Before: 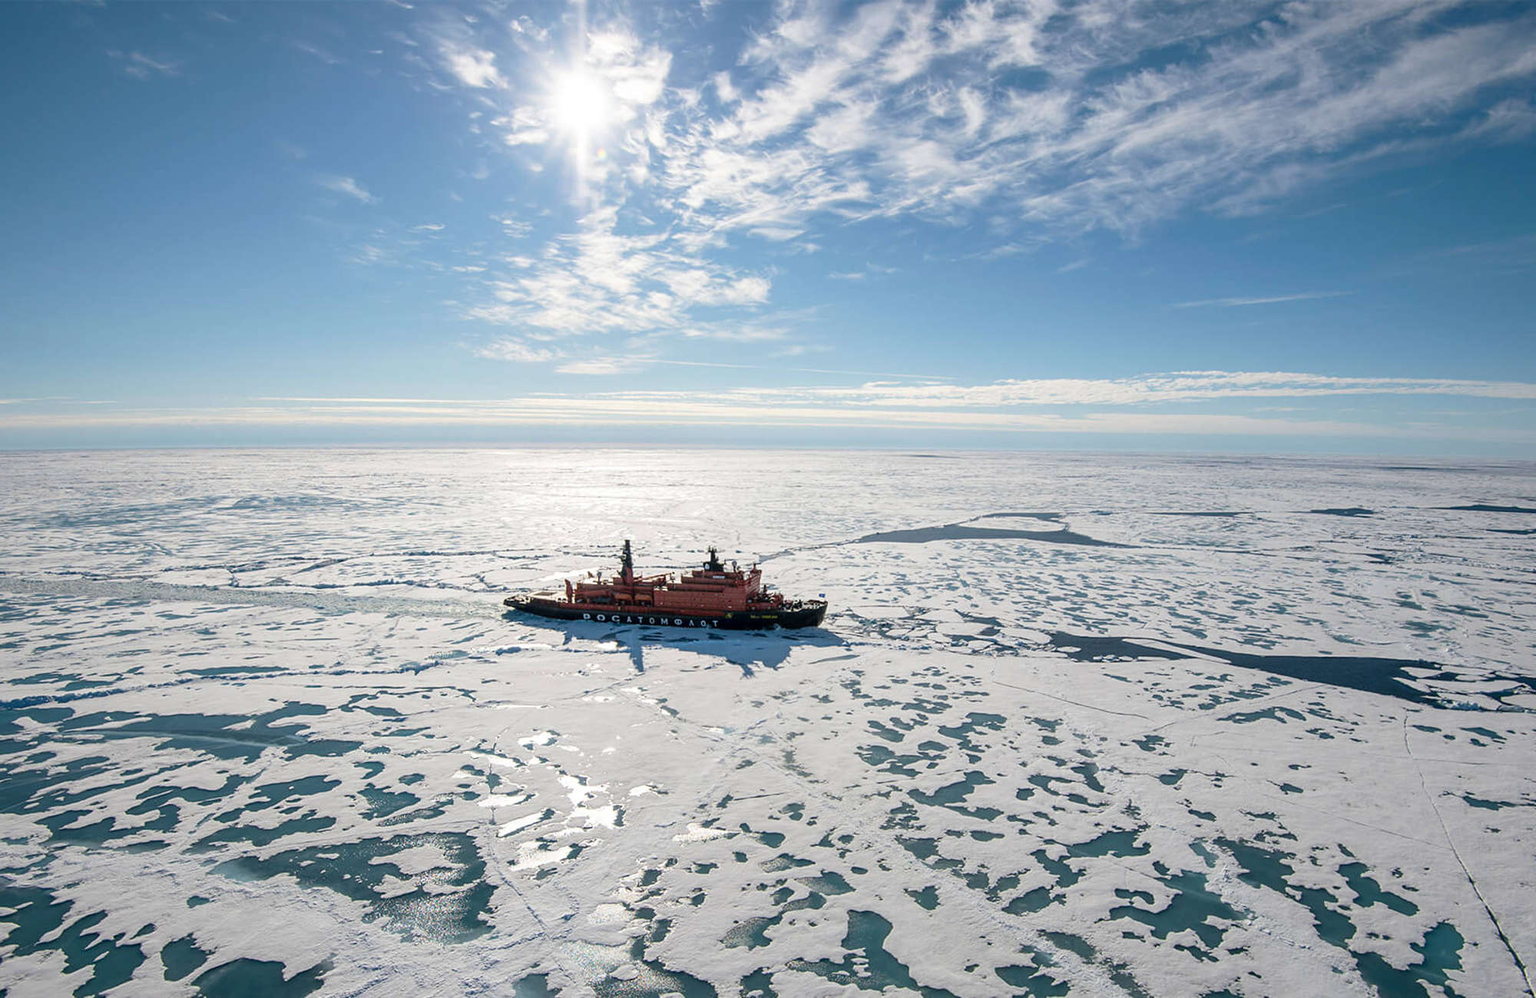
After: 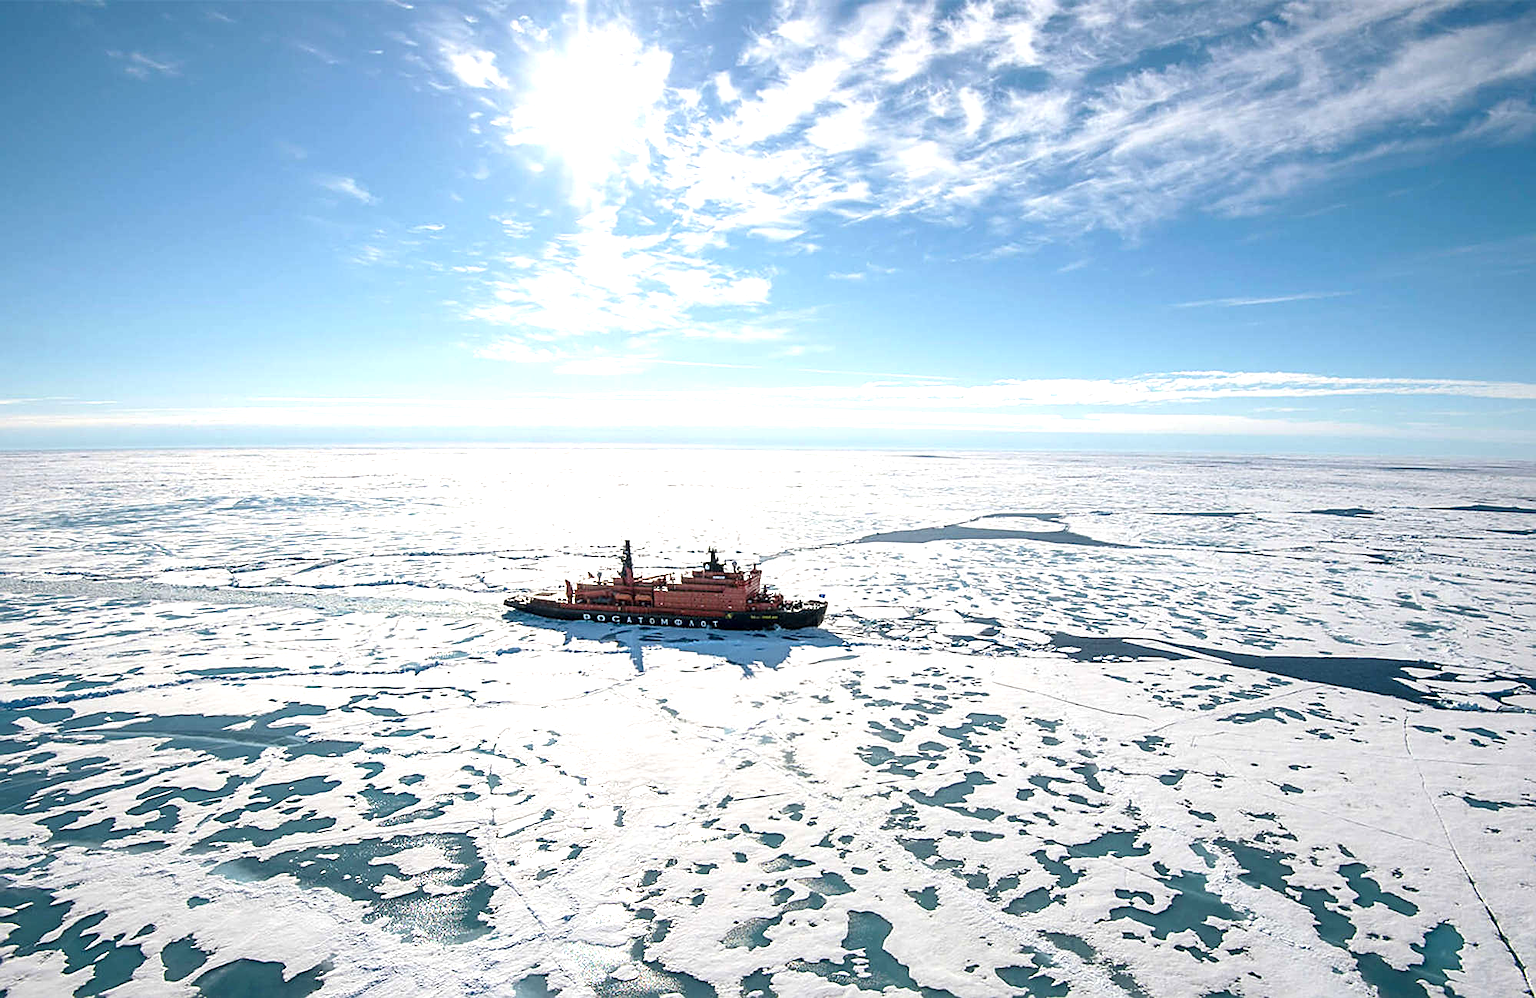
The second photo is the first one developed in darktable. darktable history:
sharpen: amount 0.498
exposure: exposure 0.751 EV, compensate highlight preservation false
